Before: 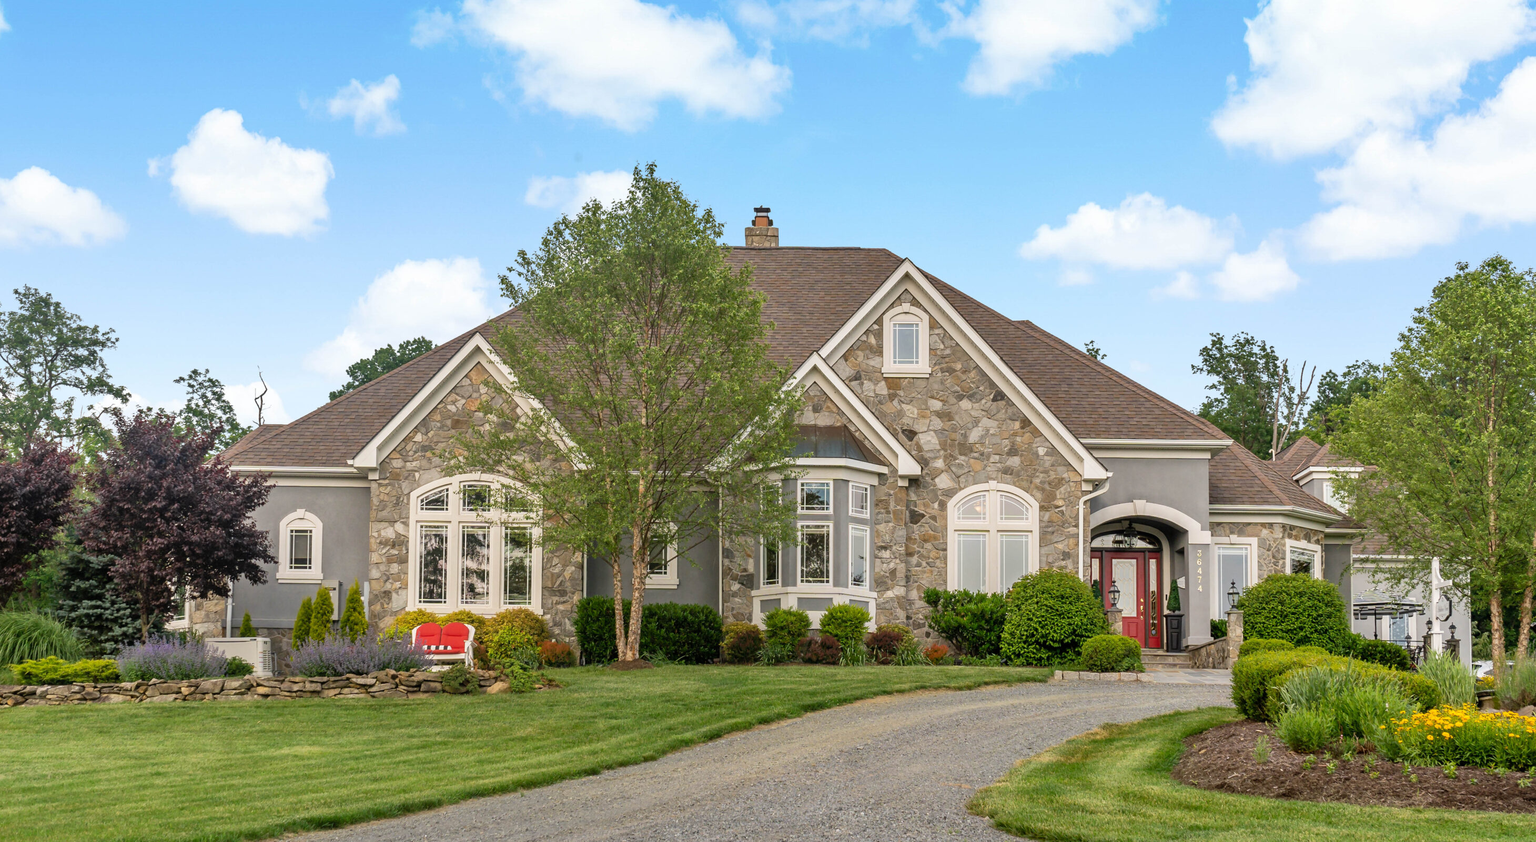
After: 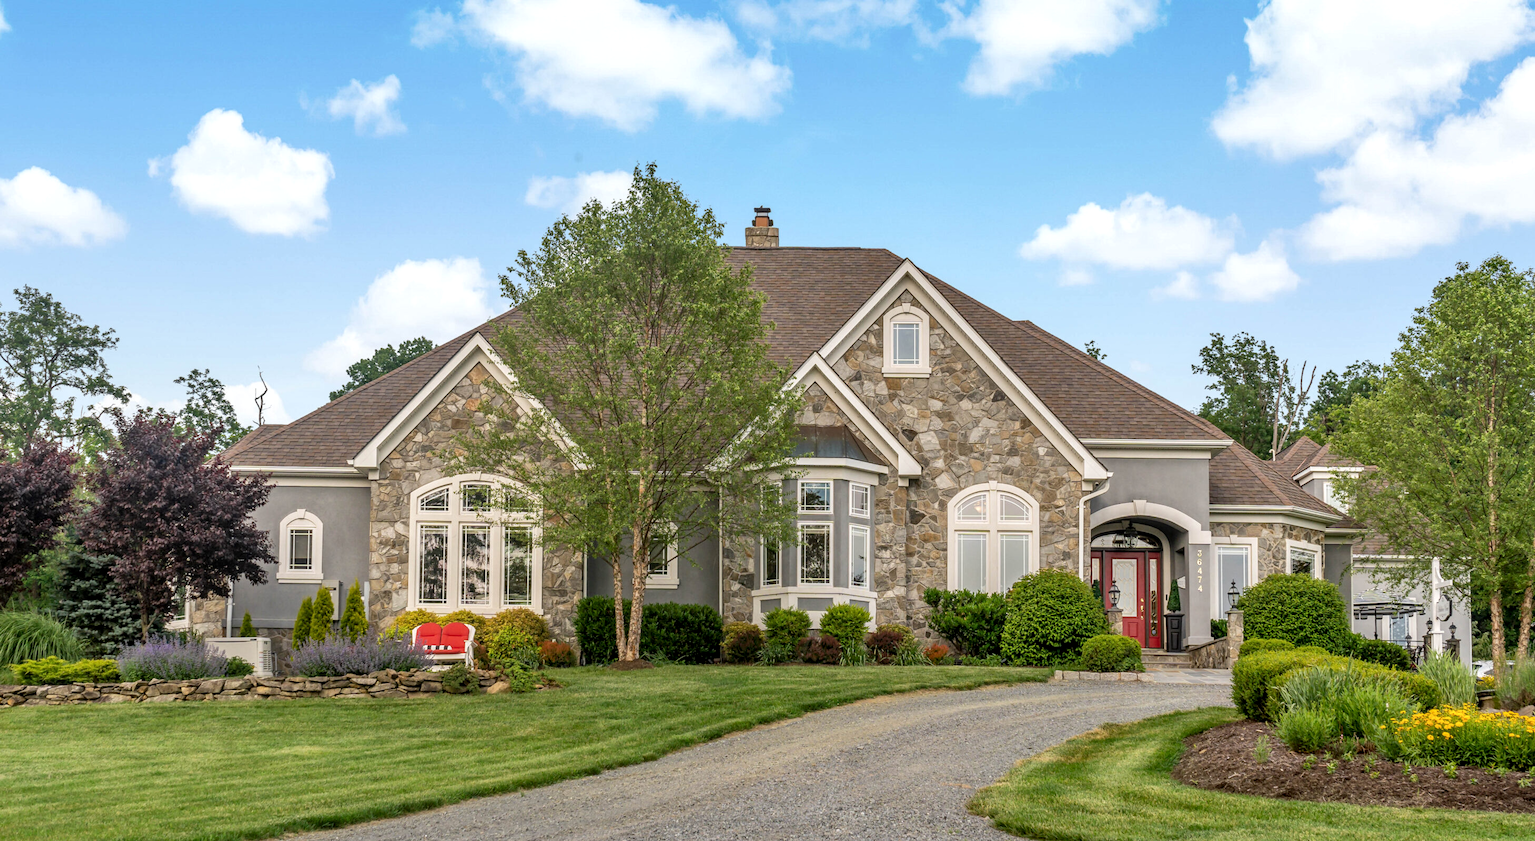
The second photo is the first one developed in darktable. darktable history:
local contrast: on, module defaults
tone equalizer: edges refinement/feathering 500, mask exposure compensation -1.57 EV, preserve details no
